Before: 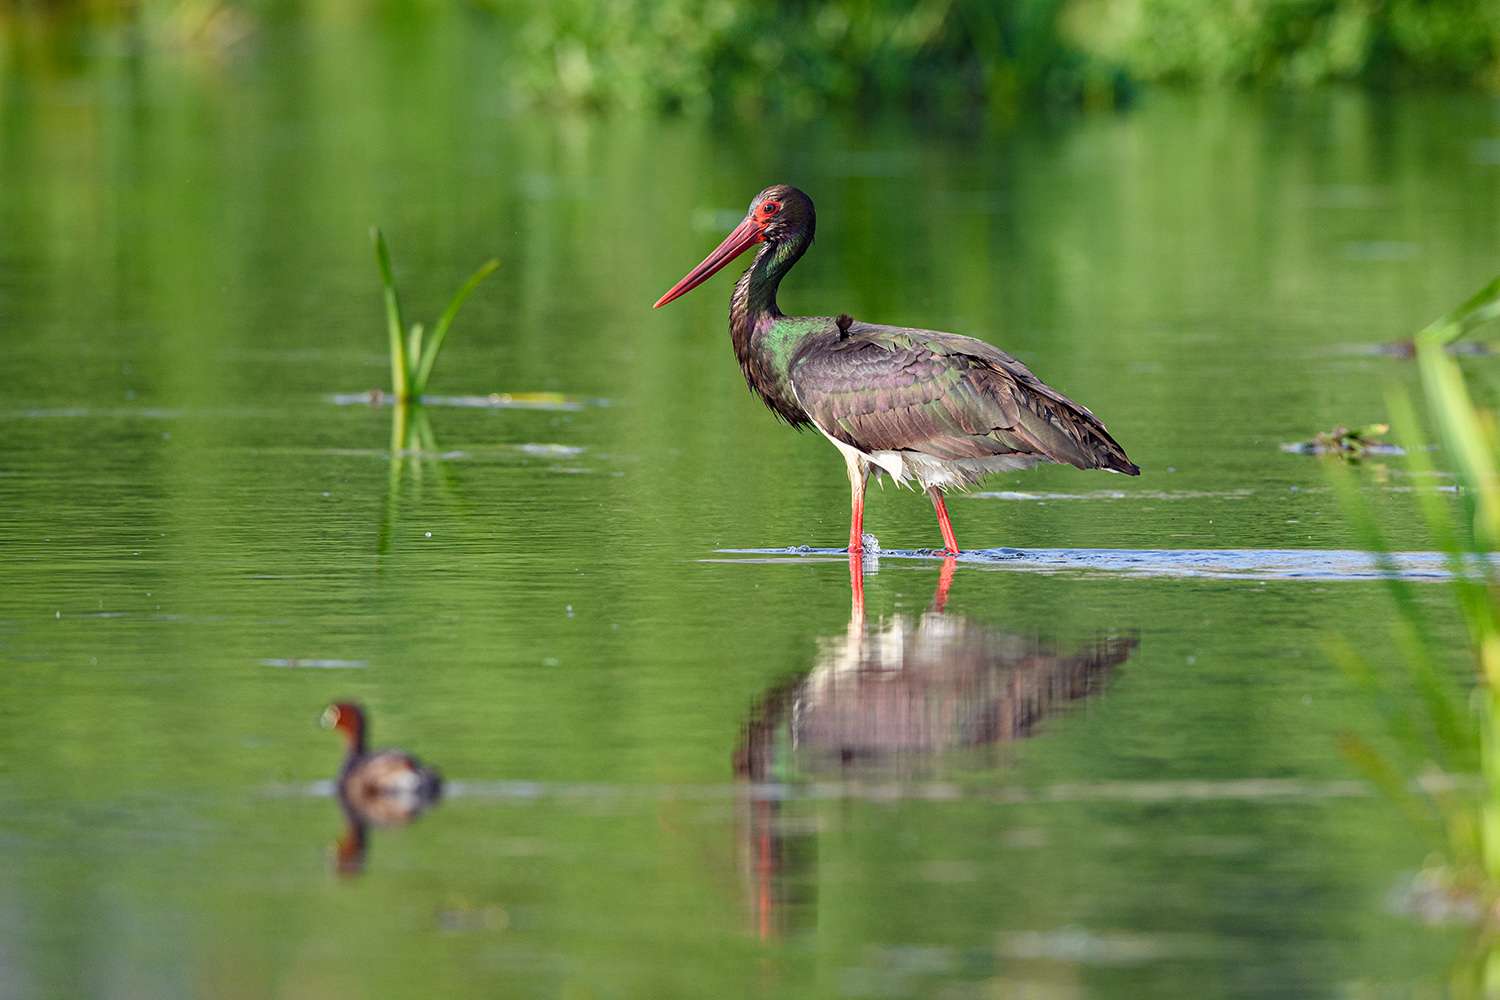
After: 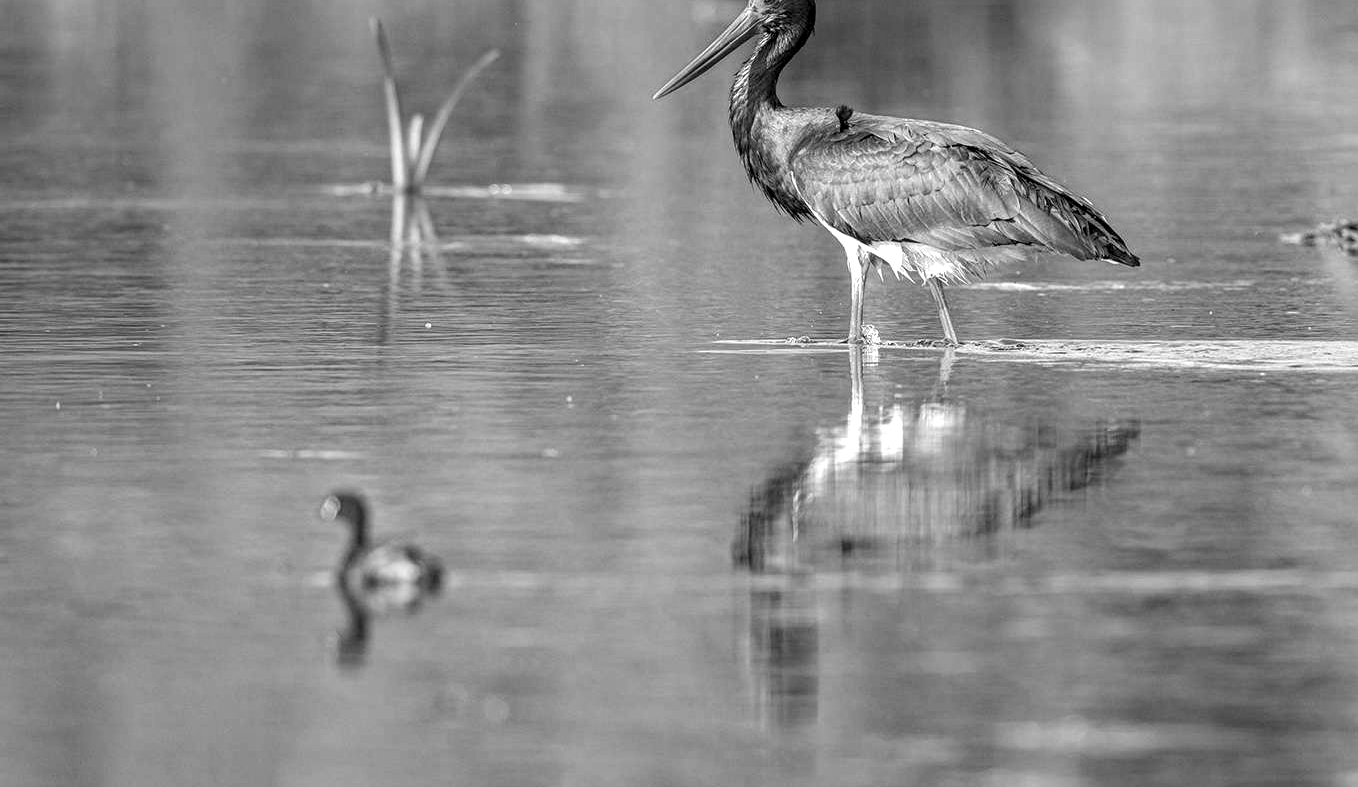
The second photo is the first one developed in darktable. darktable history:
color balance rgb: perceptual saturation grading › global saturation 20%, perceptual saturation grading › highlights -50%, perceptual saturation grading › shadows 30%, perceptual brilliance grading › global brilliance 10%, perceptual brilliance grading › shadows 15%
local contrast: on, module defaults
white balance: emerald 1
monochrome: a 16.01, b -2.65, highlights 0.52
crop: top 20.916%, right 9.437%, bottom 0.316%
